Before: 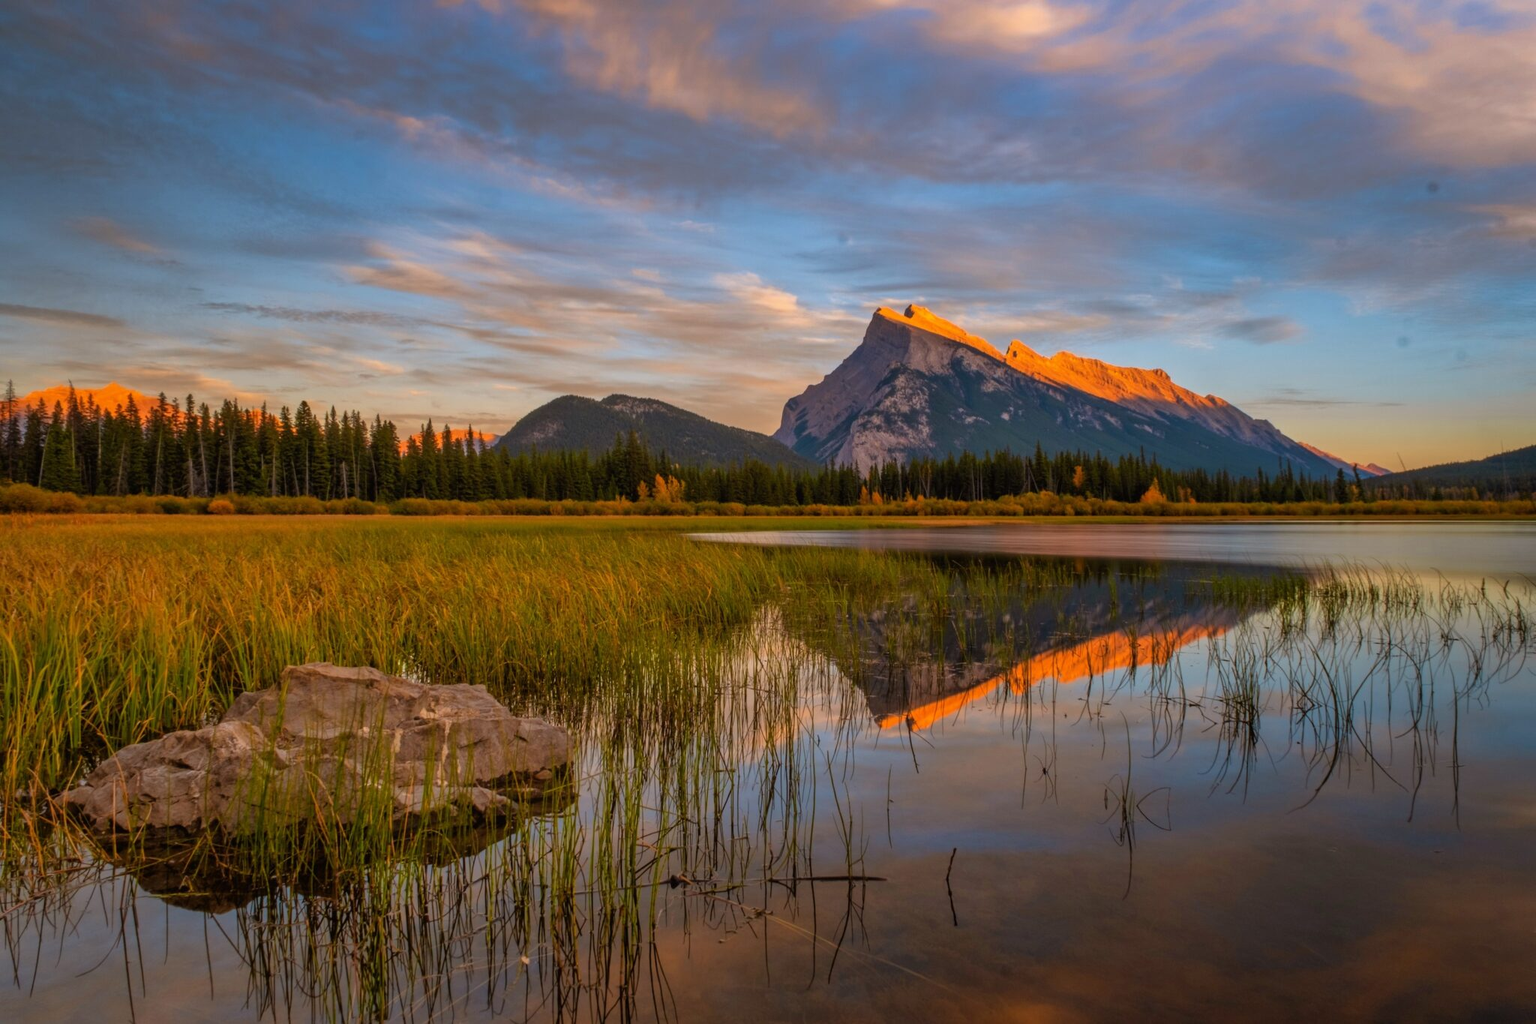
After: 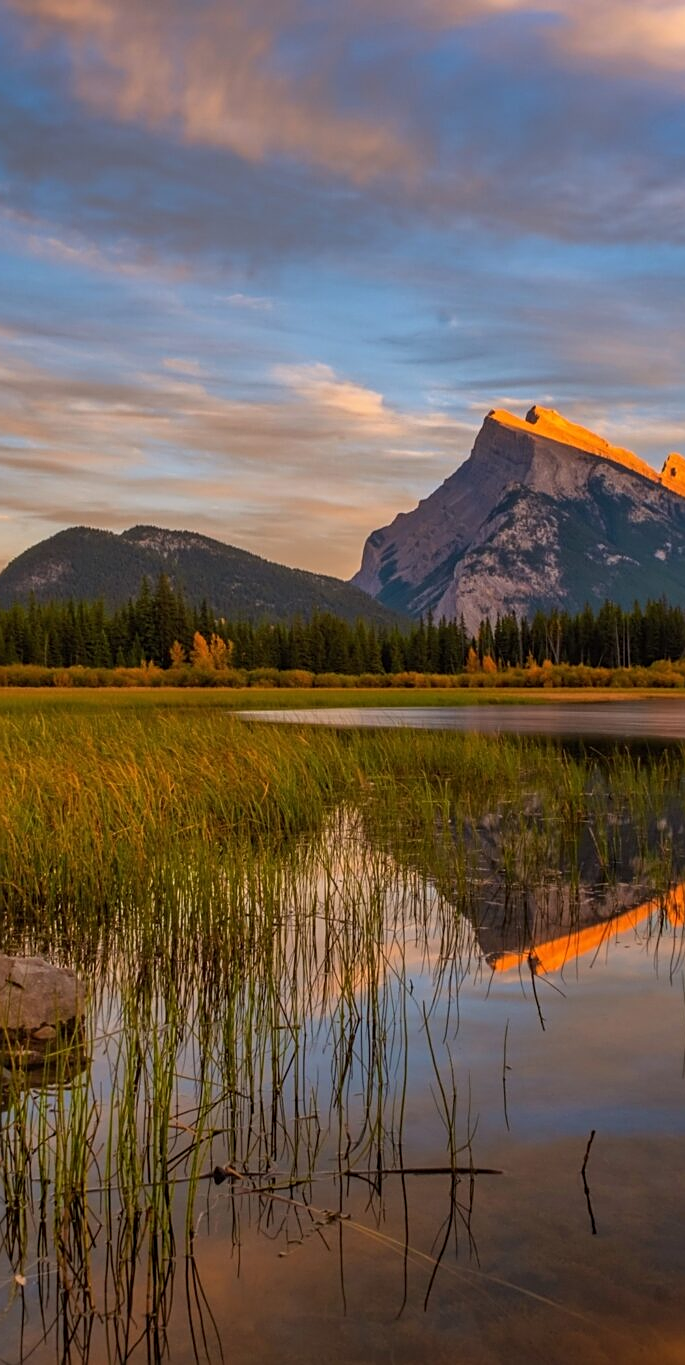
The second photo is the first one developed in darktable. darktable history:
sharpen: on, module defaults
crop: left 33.242%, right 33.289%
